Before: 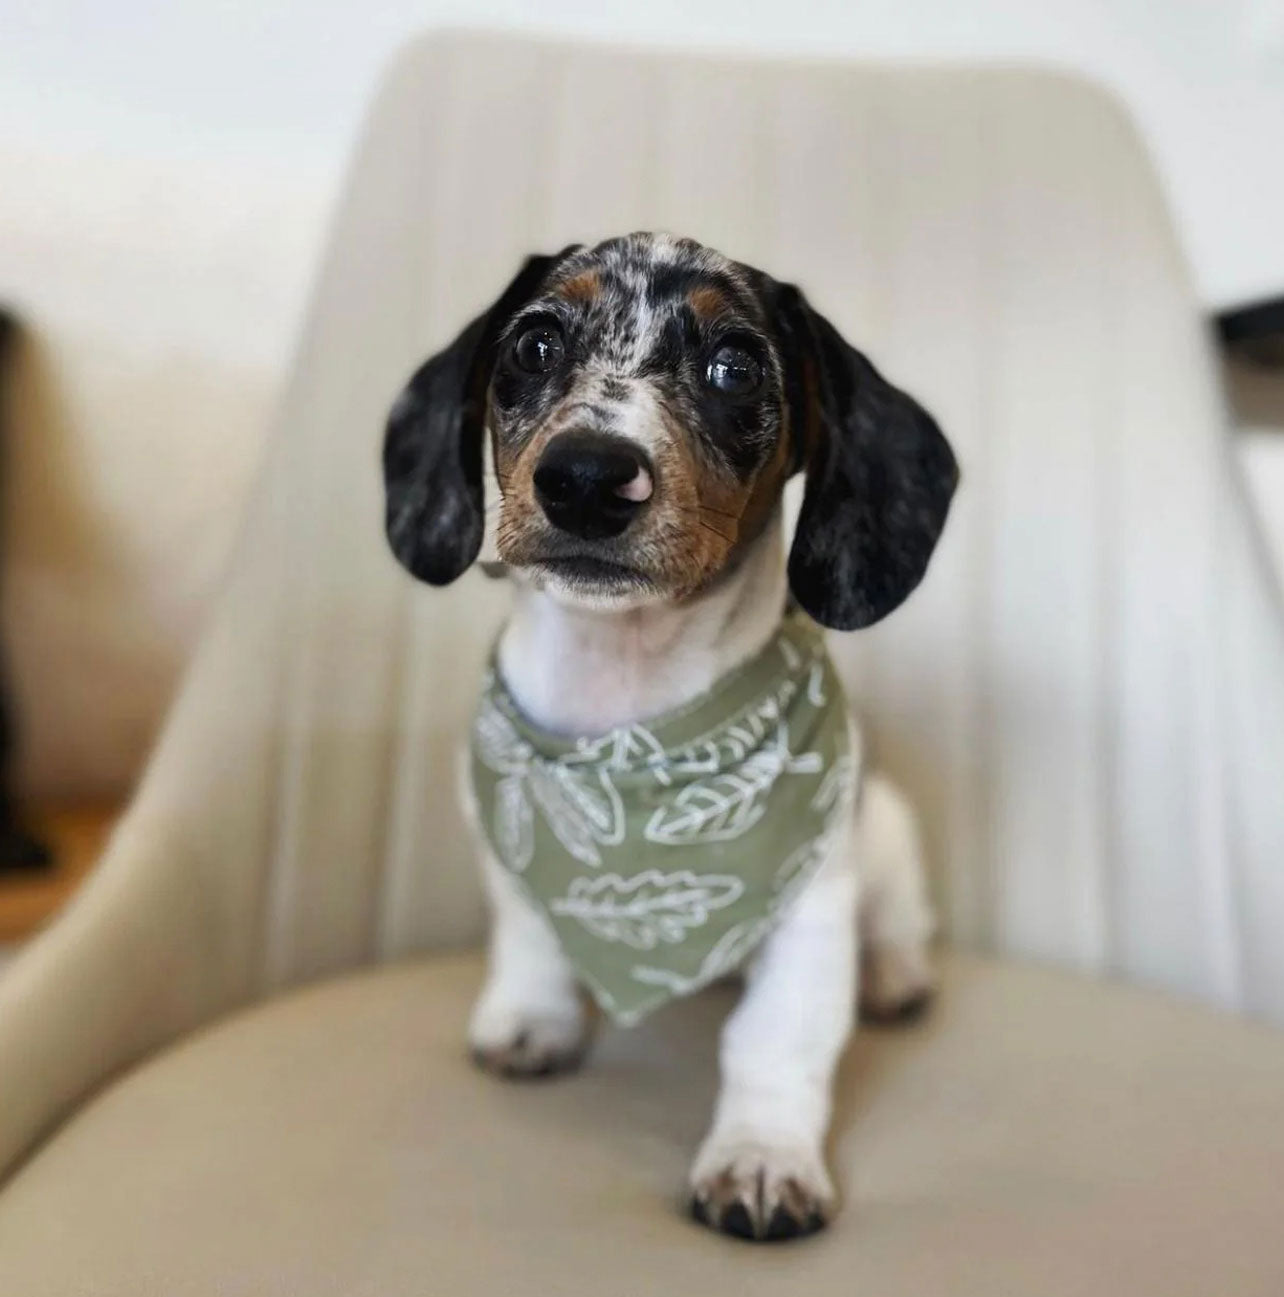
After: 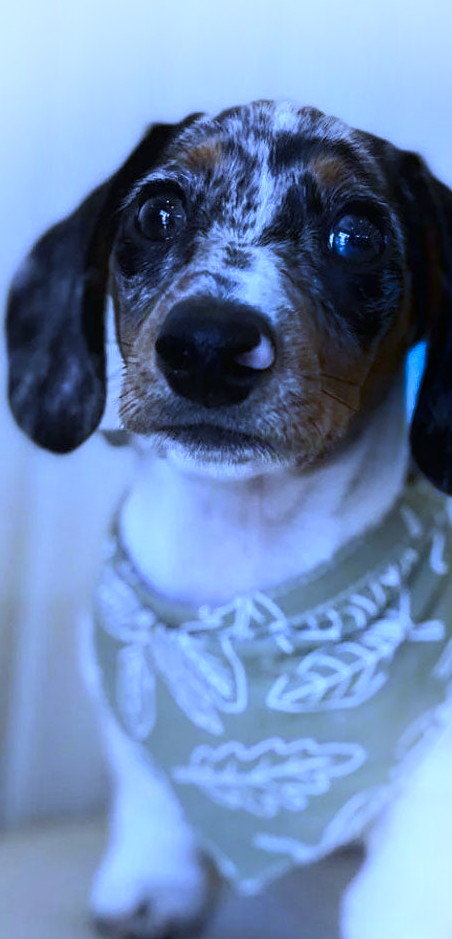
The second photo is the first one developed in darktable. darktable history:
exposure: compensate highlight preservation false
white balance: red 0.766, blue 1.537
shadows and highlights: shadows -90, highlights 90, soften with gaussian
crop and rotate: left 29.476%, top 10.214%, right 35.32%, bottom 17.333%
